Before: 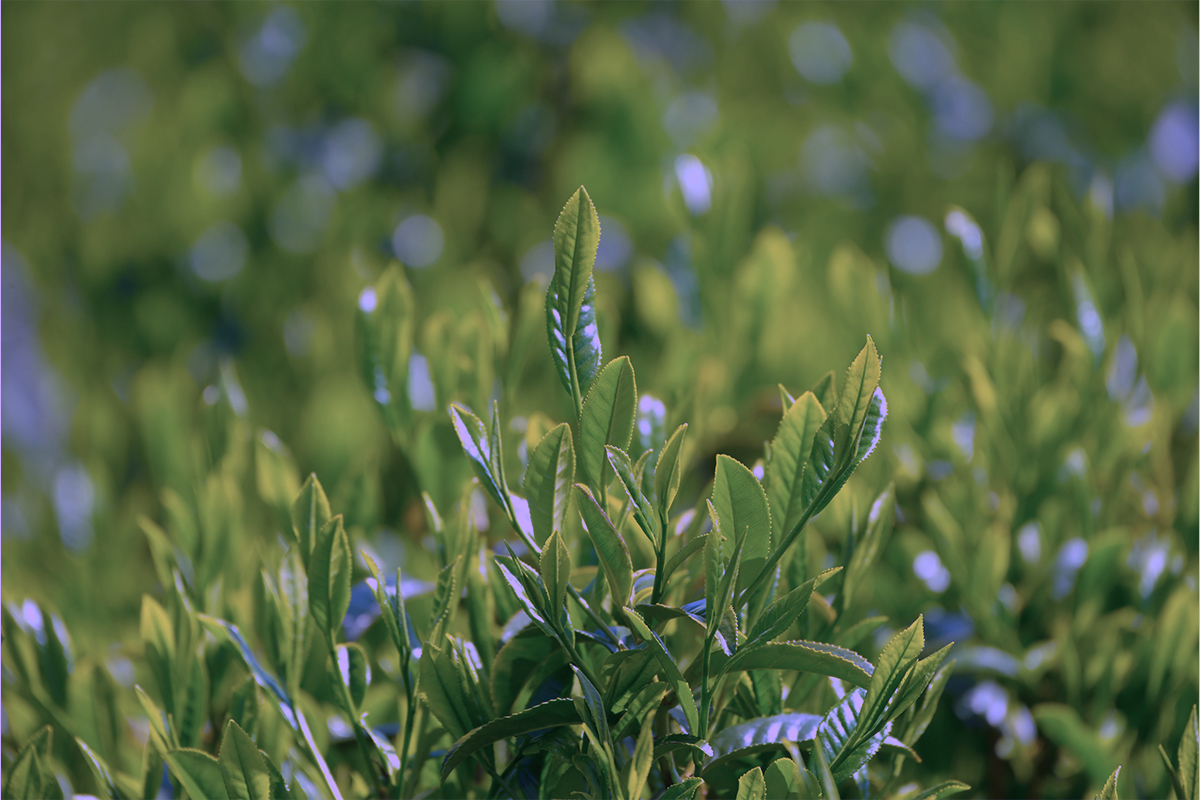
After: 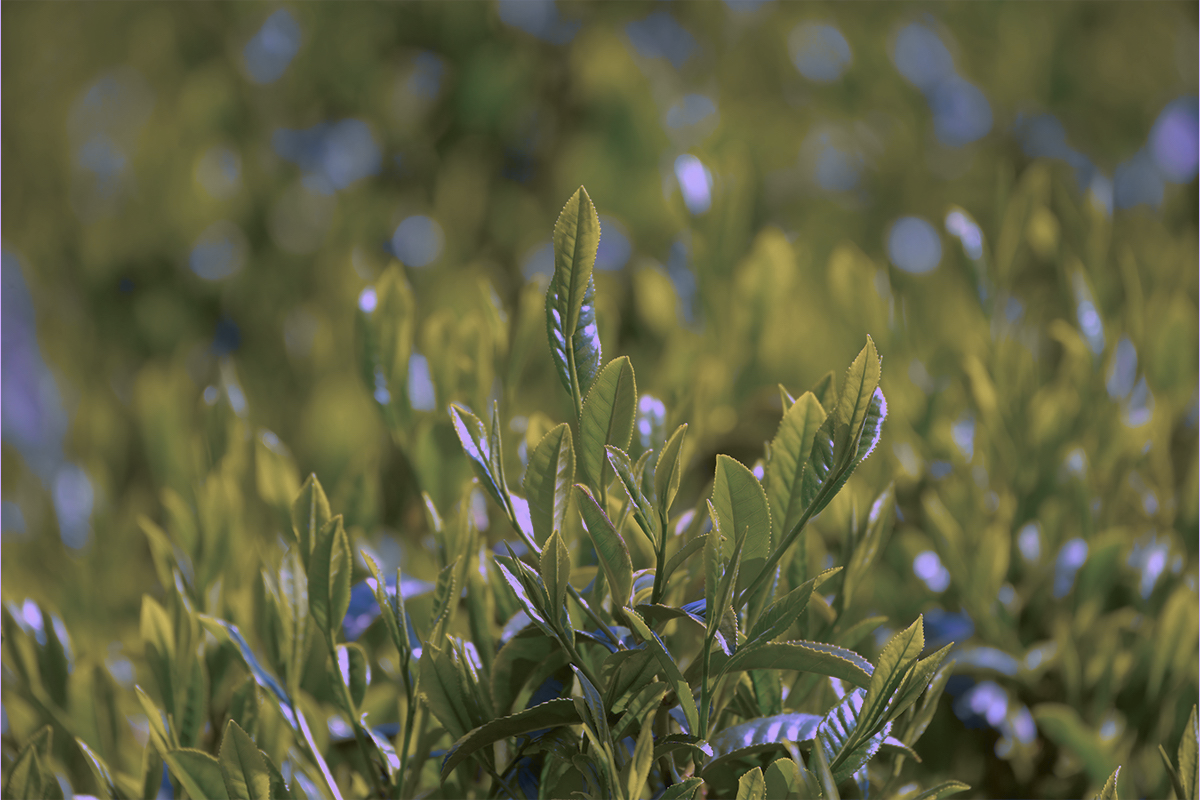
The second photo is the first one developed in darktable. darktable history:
tone curve: curves: ch0 [(0, 0) (0.15, 0.17) (0.452, 0.437) (0.611, 0.588) (0.751, 0.749) (1, 1)]; ch1 [(0, 0) (0.325, 0.327) (0.412, 0.45) (0.453, 0.484) (0.5, 0.501) (0.541, 0.55) (0.617, 0.612) (0.695, 0.697) (1, 1)]; ch2 [(0, 0) (0.386, 0.397) (0.452, 0.459) (0.505, 0.498) (0.524, 0.547) (0.574, 0.566) (0.633, 0.641) (1, 1)], color space Lab, independent channels, preserve colors none
